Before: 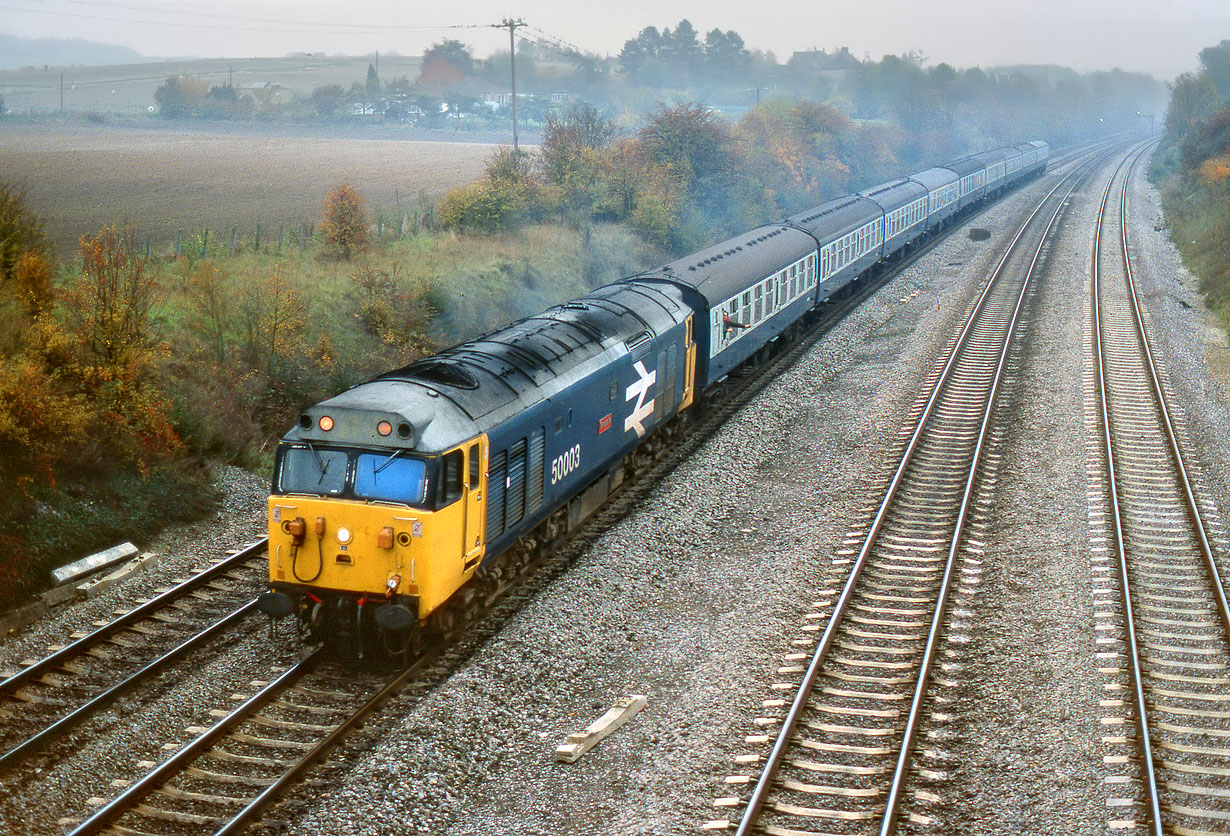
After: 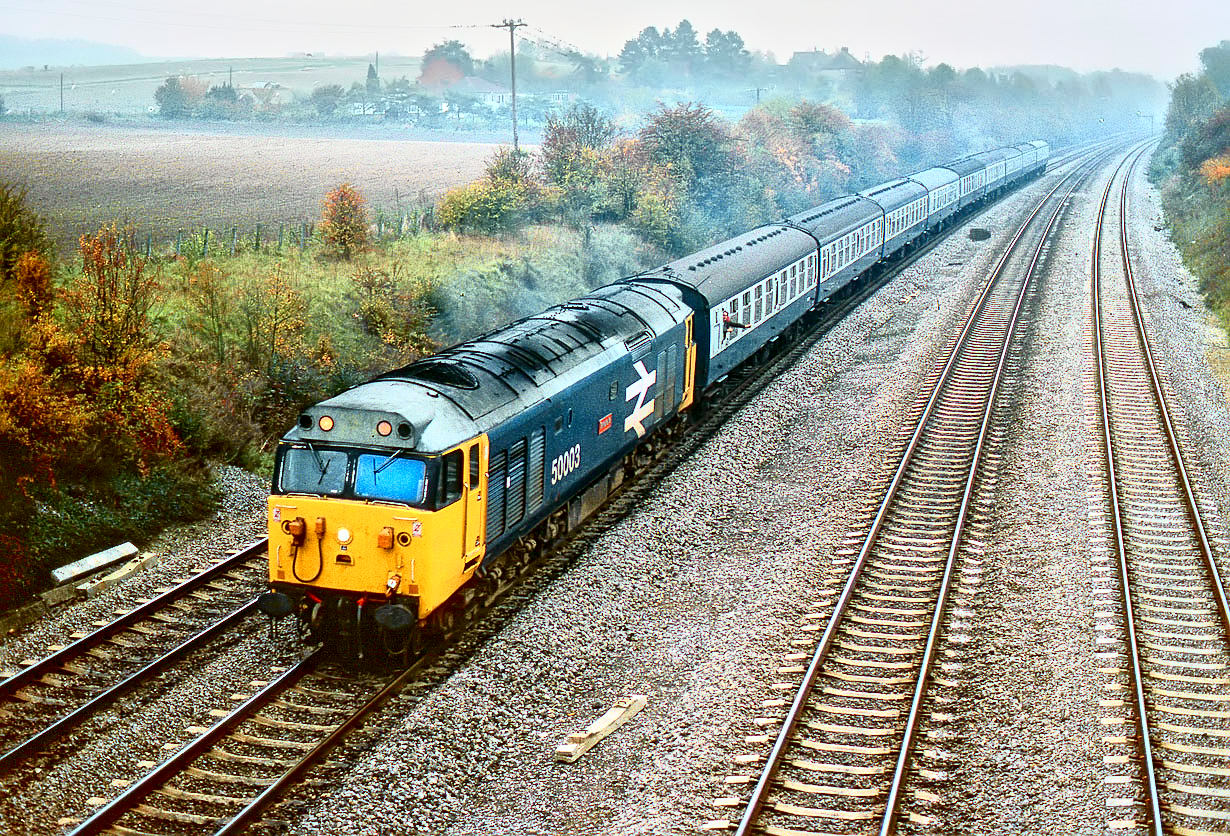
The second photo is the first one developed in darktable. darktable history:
tone curve: curves: ch0 [(0, 0) (0.046, 0.031) (0.163, 0.114) (0.391, 0.432) (0.488, 0.561) (0.695, 0.839) (0.785, 0.904) (1, 0.965)]; ch1 [(0, 0) (0.248, 0.252) (0.427, 0.412) (0.482, 0.462) (0.499, 0.499) (0.518, 0.518) (0.535, 0.577) (0.585, 0.623) (0.679, 0.743) (0.788, 0.809) (1, 1)]; ch2 [(0, 0) (0.313, 0.262) (0.427, 0.417) (0.473, 0.47) (0.503, 0.503) (0.523, 0.515) (0.557, 0.596) (0.598, 0.646) (0.708, 0.771) (1, 1)], color space Lab, independent channels, preserve colors none
sharpen: on, module defaults
local contrast: mode bilateral grid, contrast 20, coarseness 21, detail 150%, midtone range 0.2
